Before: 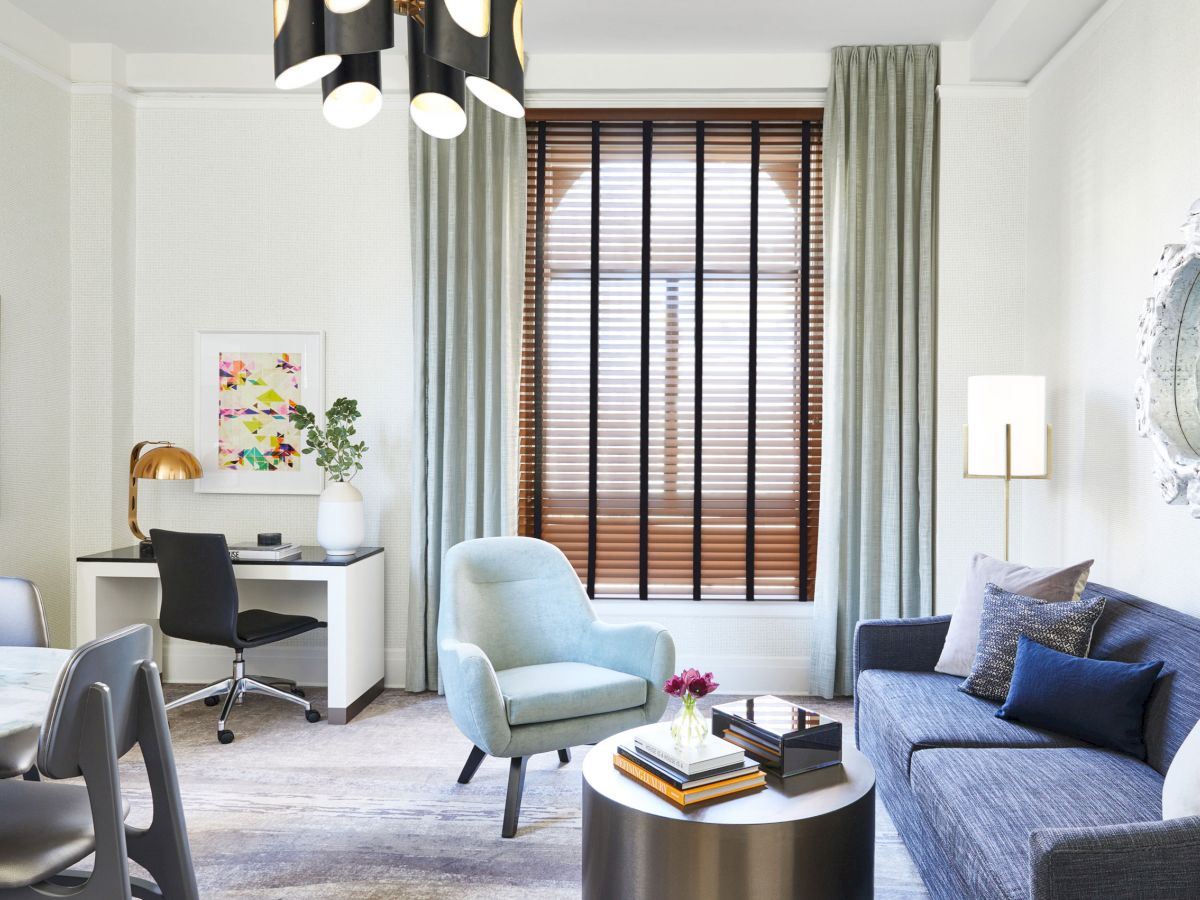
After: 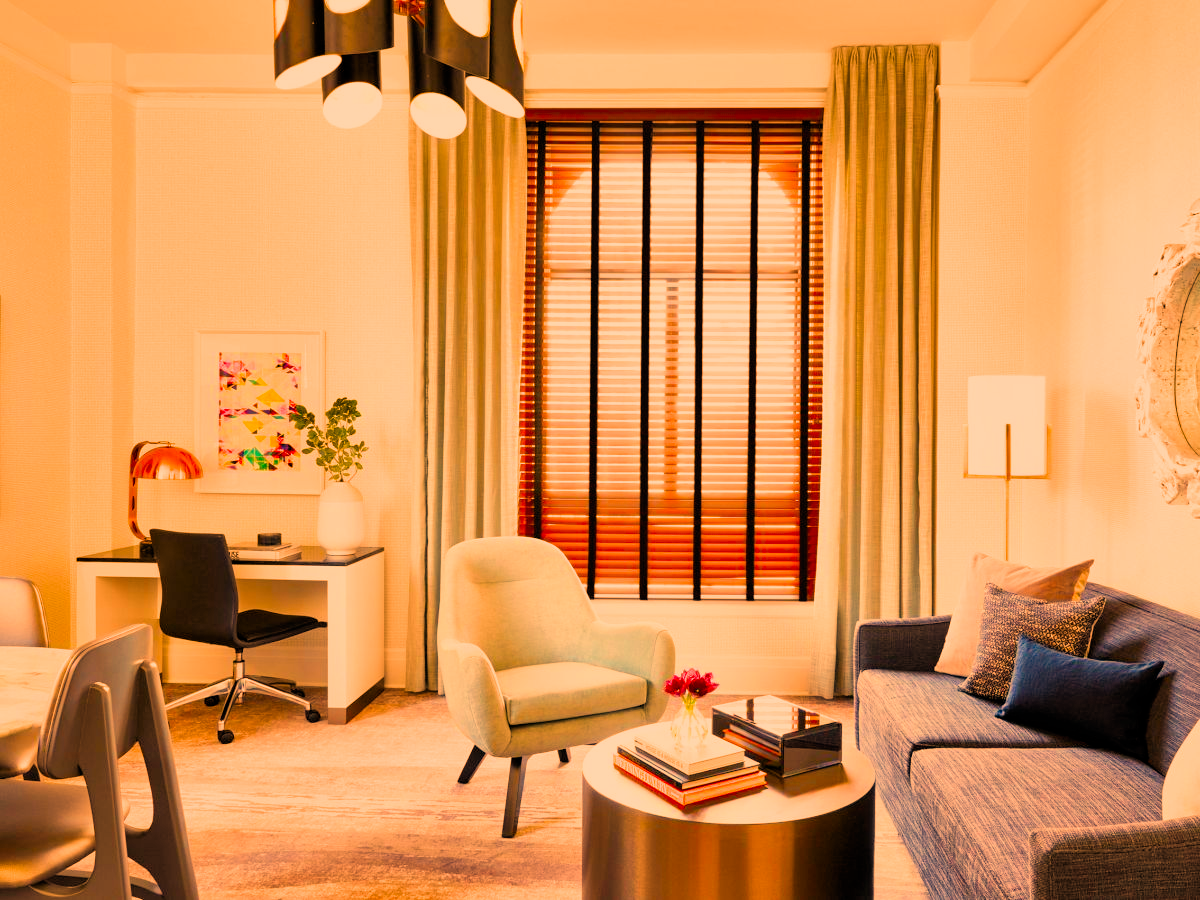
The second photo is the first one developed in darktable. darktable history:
contrast brightness saturation: contrast 0.08, saturation 0.2
shadows and highlights: shadows 29.32, highlights -29.32, low approximation 0.01, soften with gaussian
filmic rgb: black relative exposure -7.75 EV, white relative exposure 4.4 EV, threshold 3 EV, target black luminance 0%, hardness 3.76, latitude 50.51%, contrast 1.074, highlights saturation mix 10%, shadows ↔ highlights balance -0.22%, color science v4 (2020), enable highlight reconstruction true
white balance: red 1.467, blue 0.684
